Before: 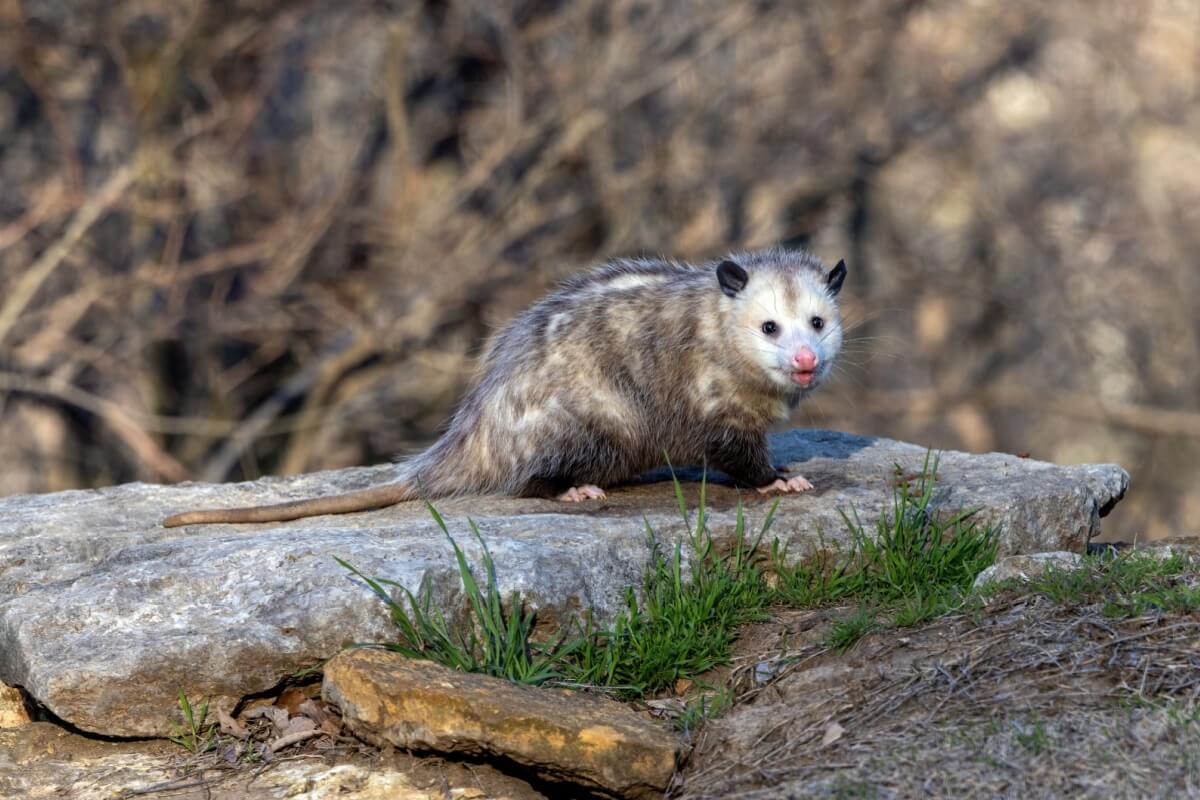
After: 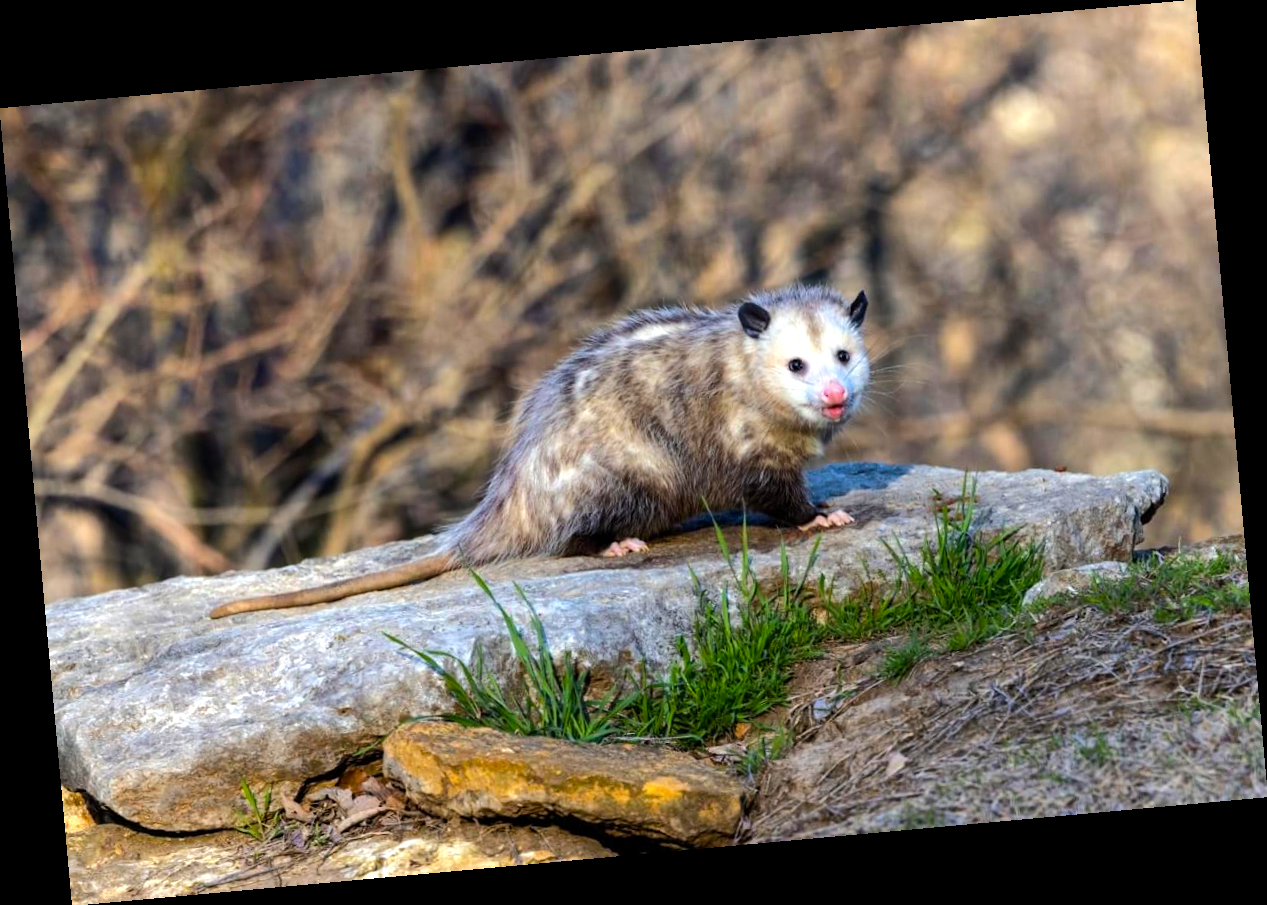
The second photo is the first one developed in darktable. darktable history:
tone equalizer: -8 EV -0.417 EV, -7 EV -0.389 EV, -6 EV -0.333 EV, -5 EV -0.222 EV, -3 EV 0.222 EV, -2 EV 0.333 EV, -1 EV 0.389 EV, +0 EV 0.417 EV, edges refinement/feathering 500, mask exposure compensation -1.57 EV, preserve details no
color balance rgb: perceptual saturation grading › global saturation 25%, perceptual brilliance grading › mid-tones 10%, perceptual brilliance grading › shadows 15%, global vibrance 20%
rotate and perspective: rotation -5.2°, automatic cropping off
